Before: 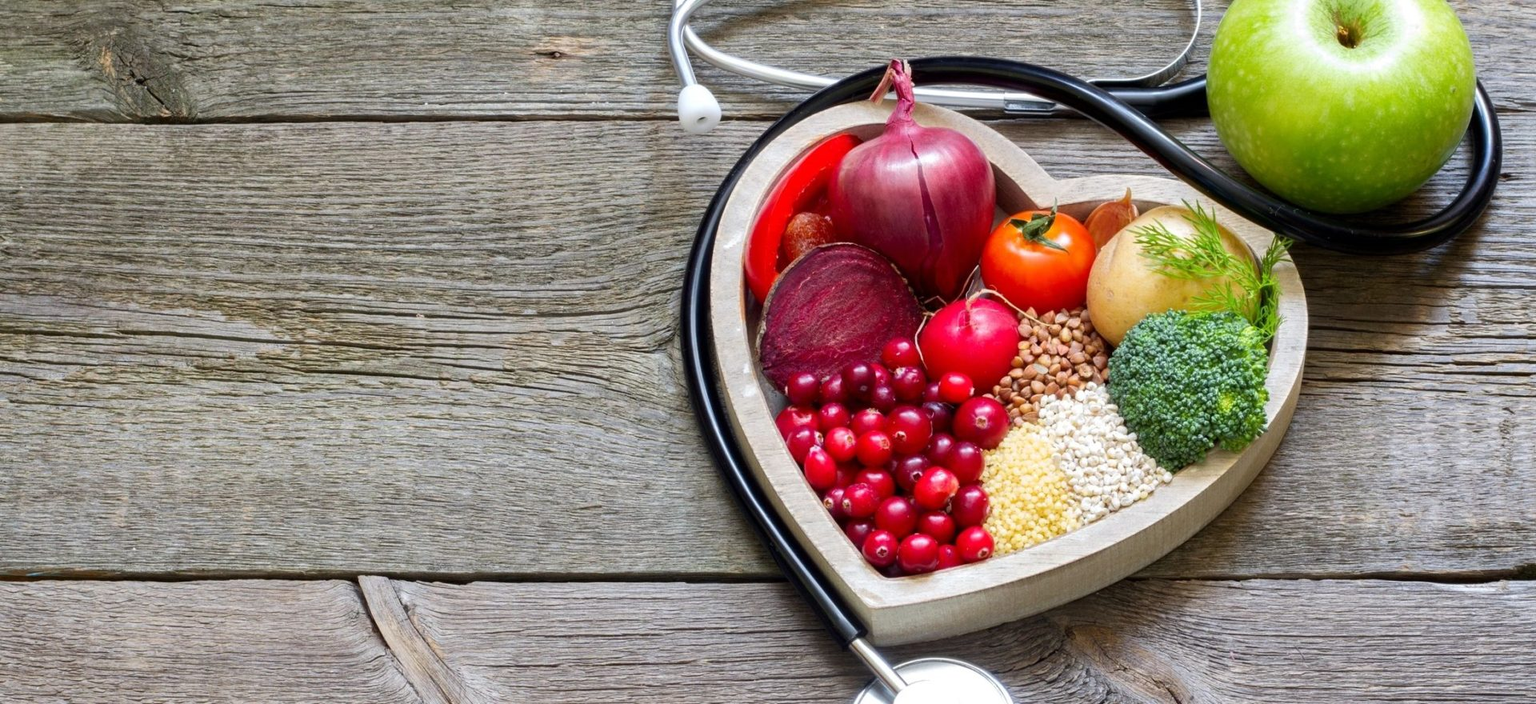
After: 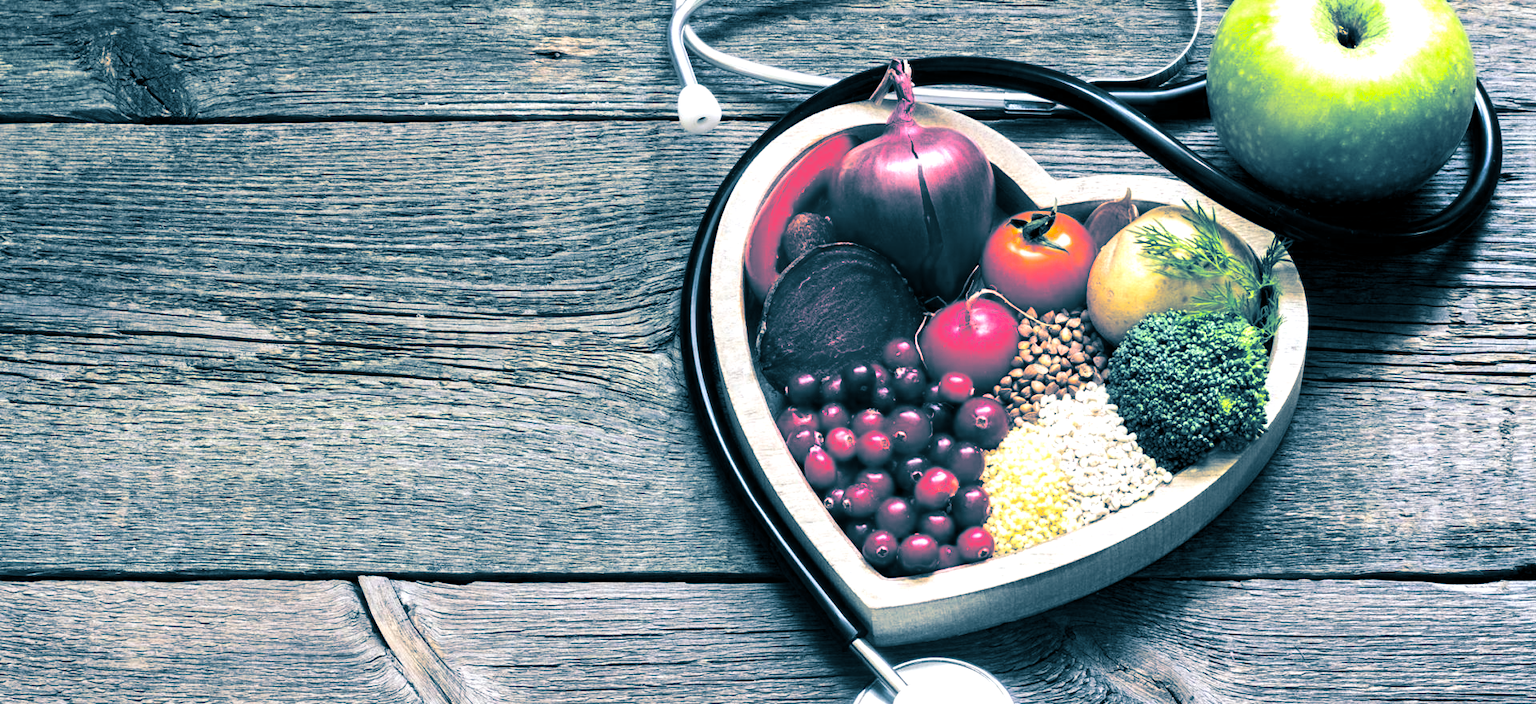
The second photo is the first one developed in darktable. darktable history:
contrast brightness saturation: contrast 0.13, brightness -0.24, saturation 0.14
split-toning: shadows › hue 212.4°, balance -70
exposure: black level correction 0, exposure 0.6 EV, compensate highlight preservation false
